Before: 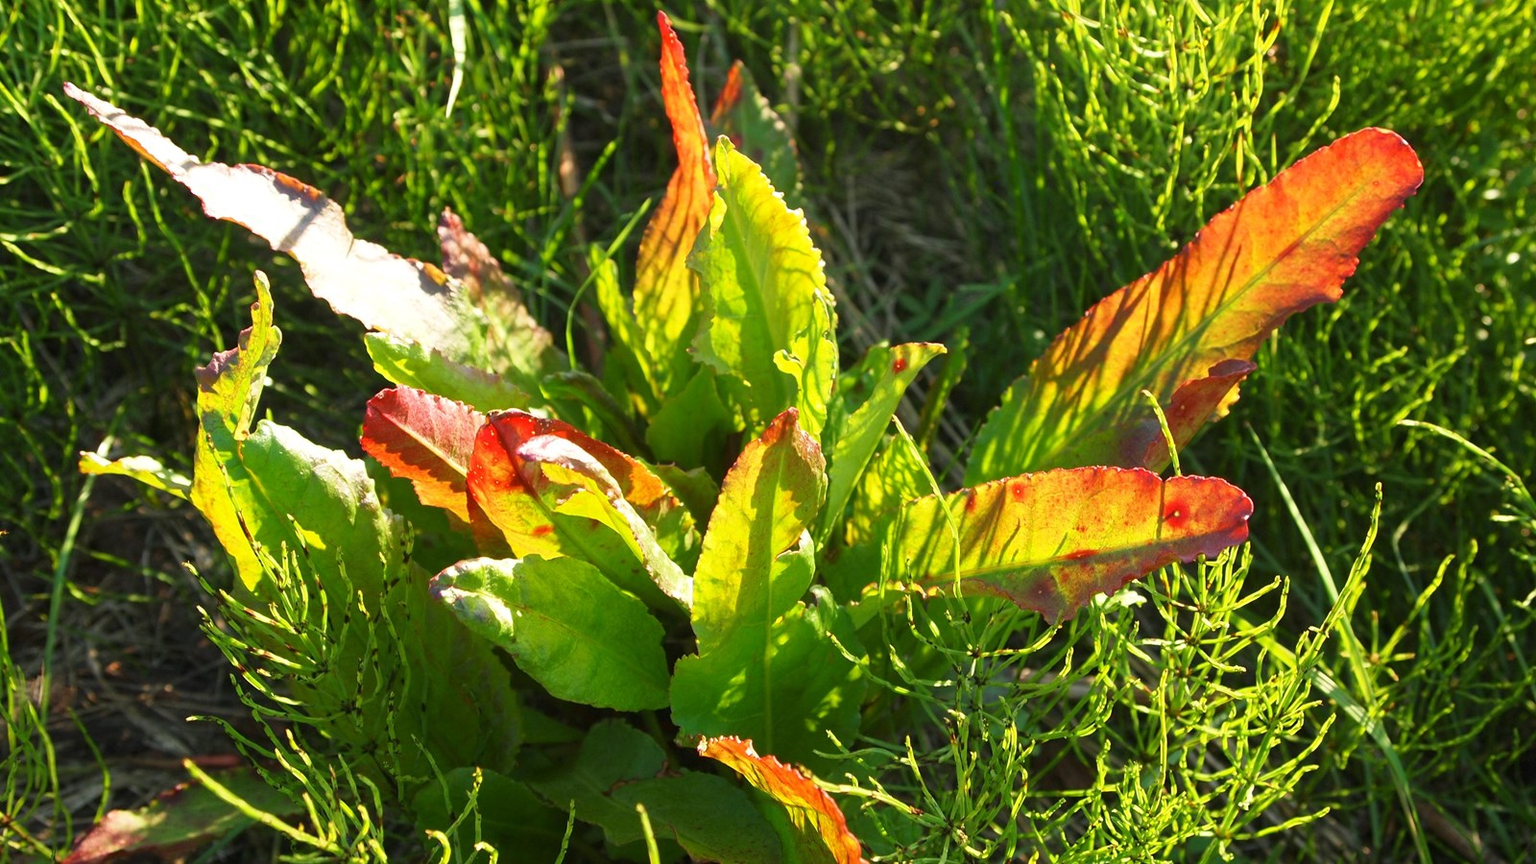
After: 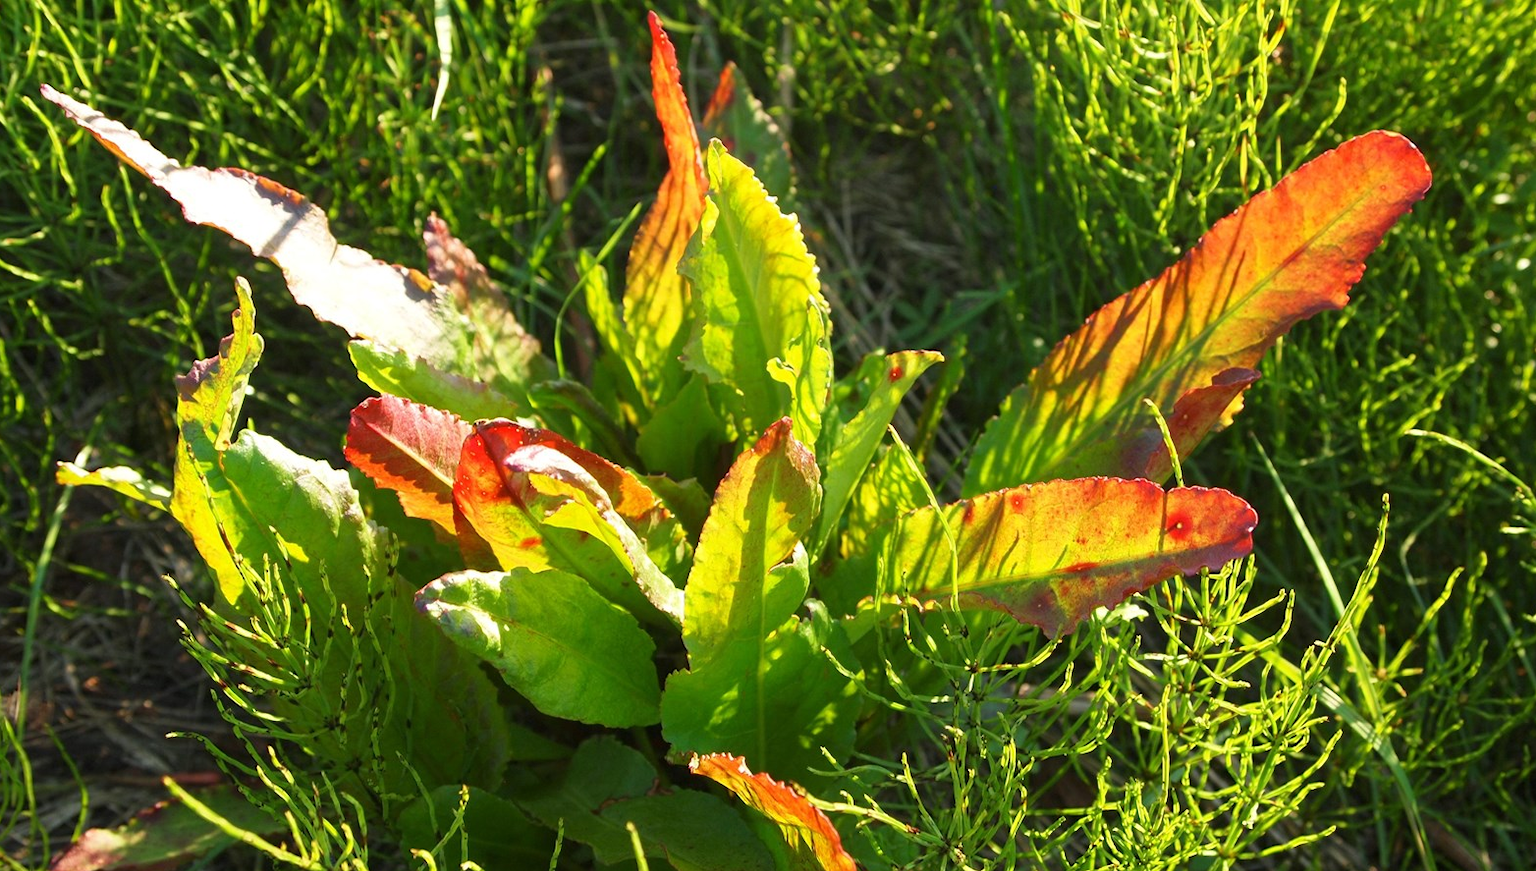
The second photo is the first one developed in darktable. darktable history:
crop and rotate: left 1.578%, right 0.639%, bottom 1.395%
